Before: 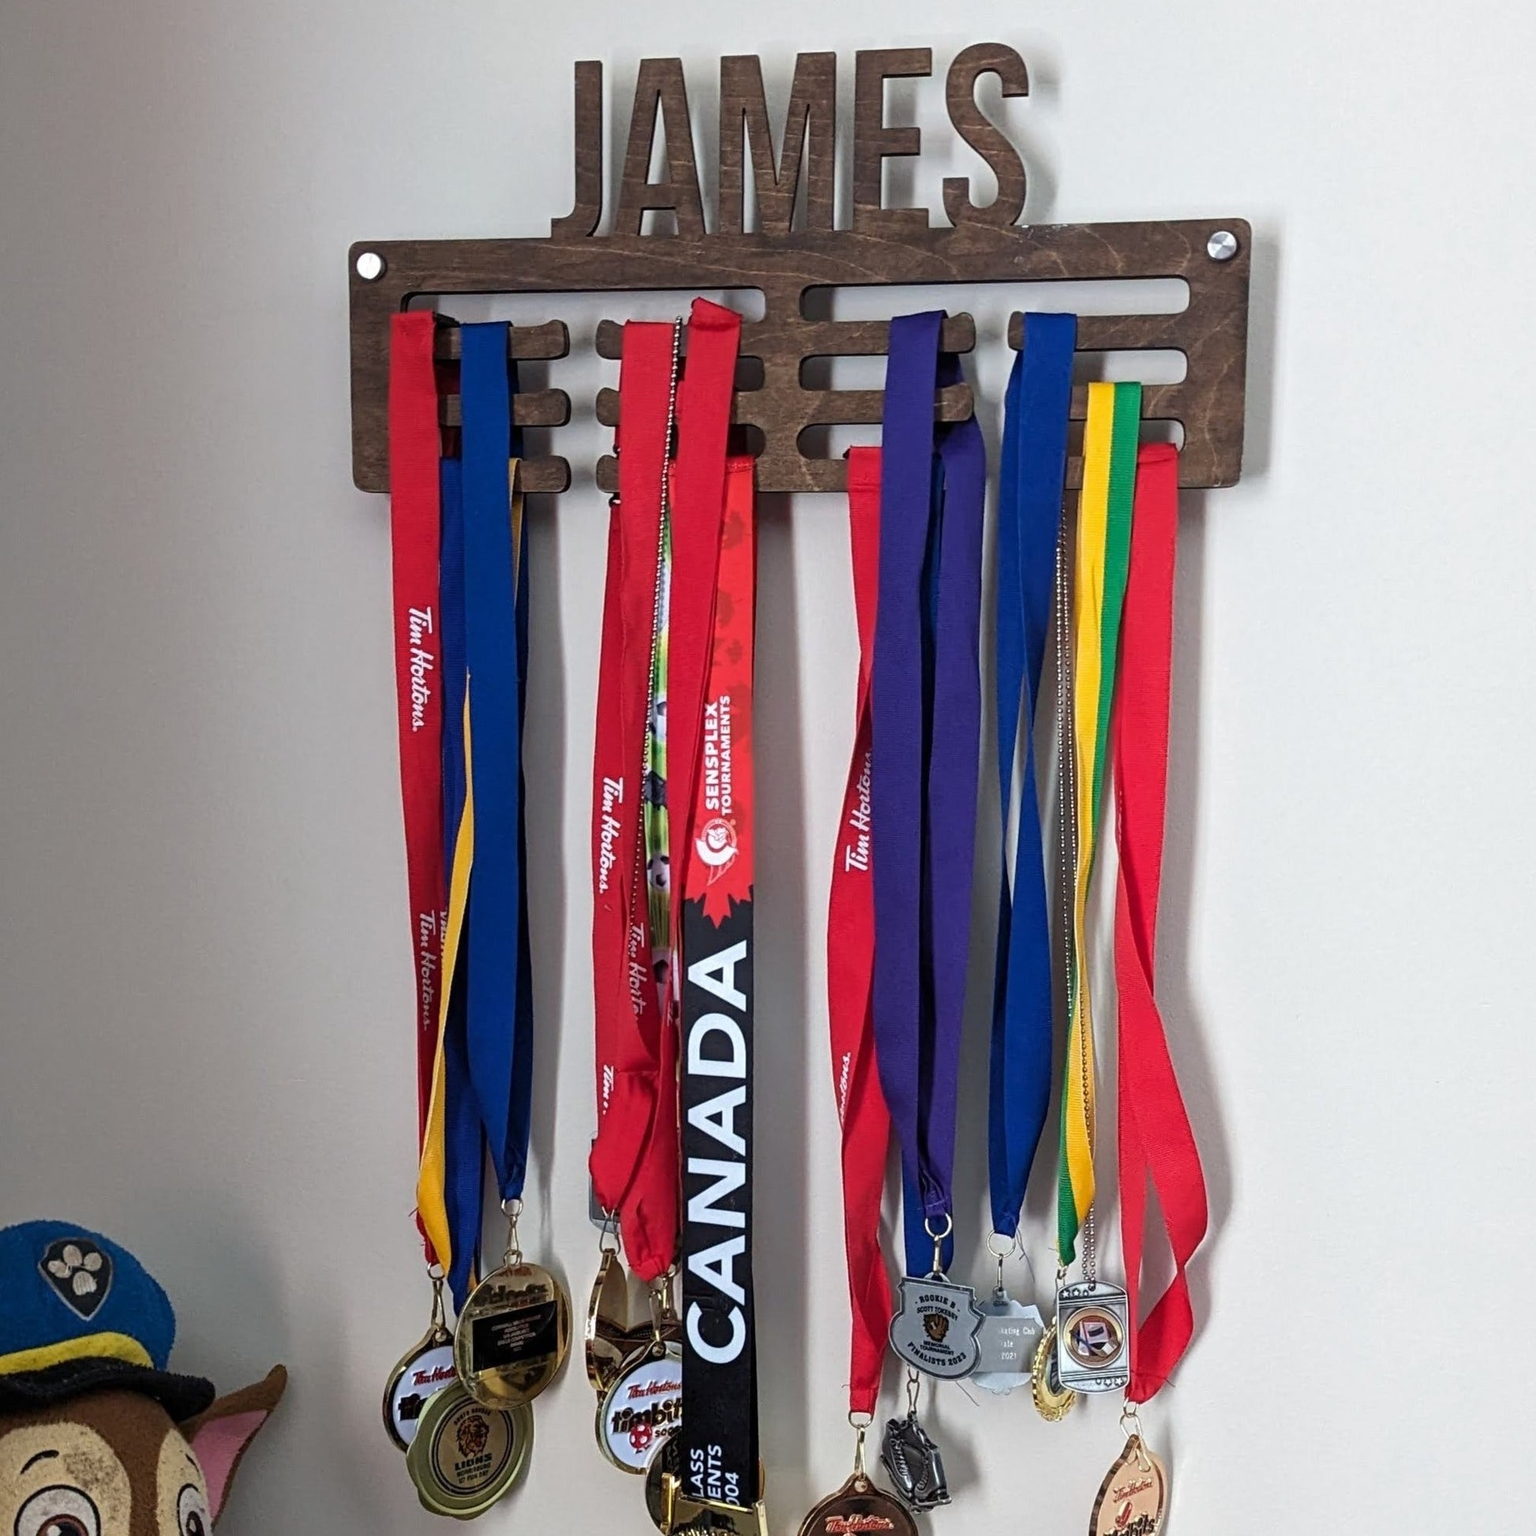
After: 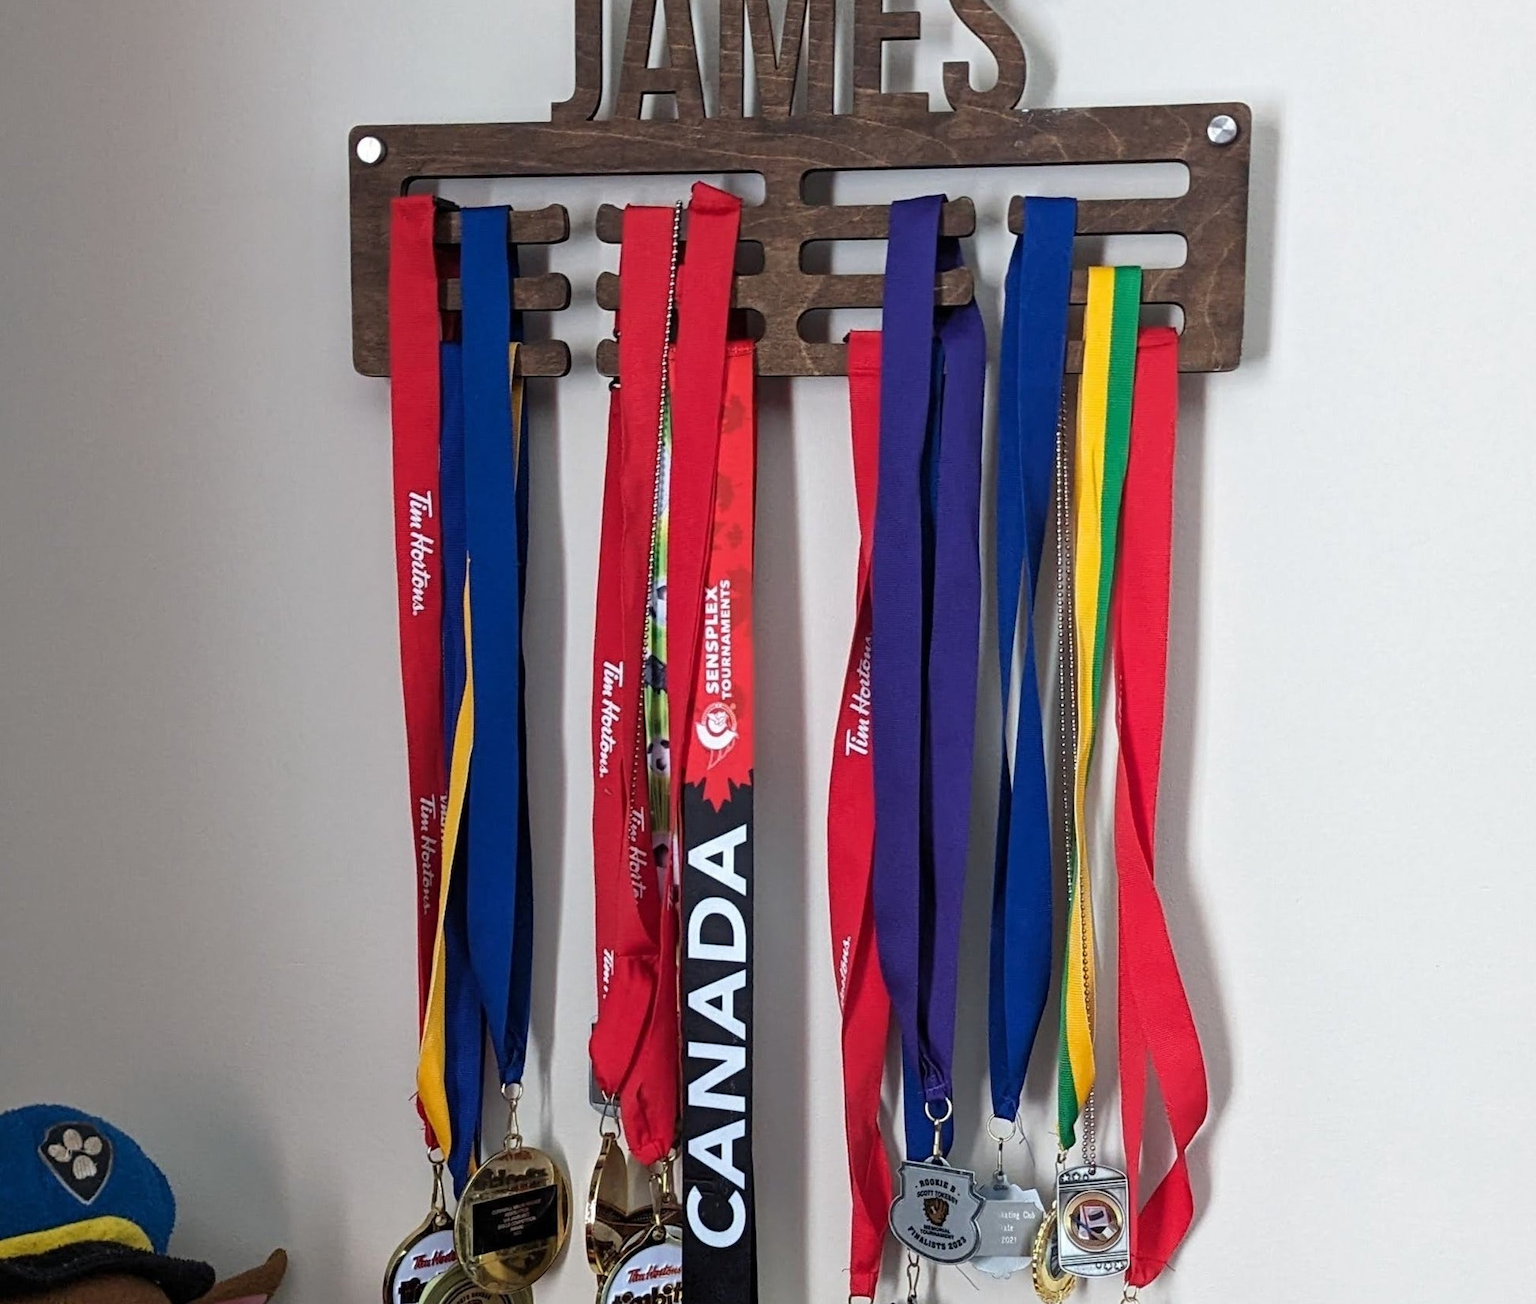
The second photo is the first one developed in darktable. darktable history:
crop: top 7.578%, bottom 7.454%
